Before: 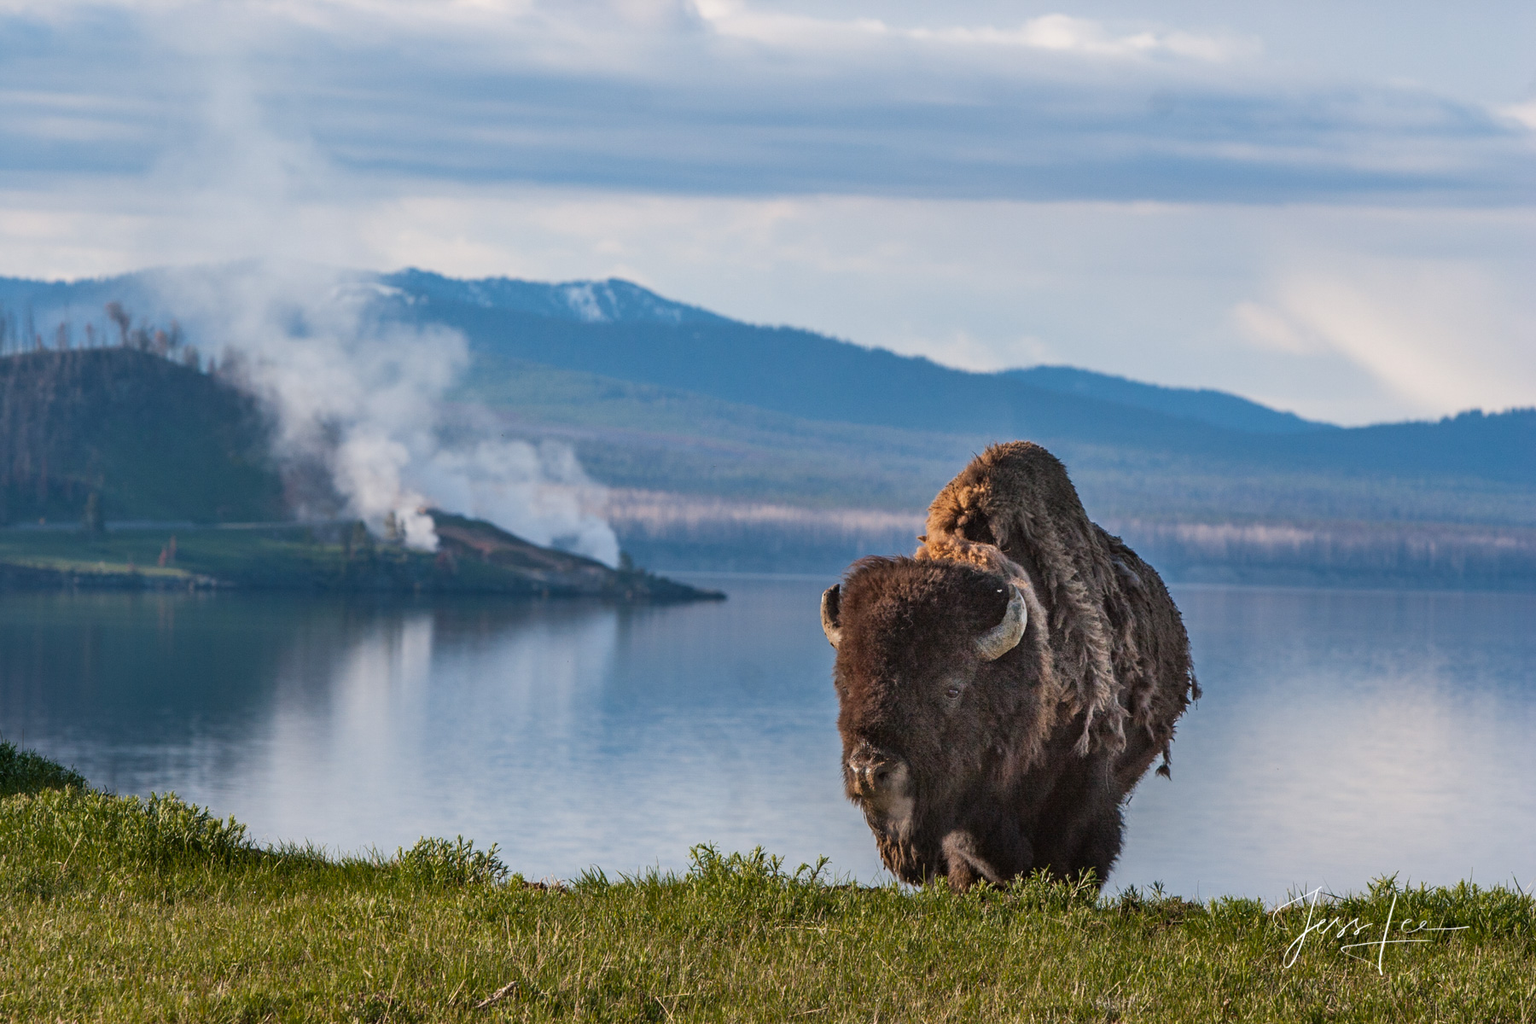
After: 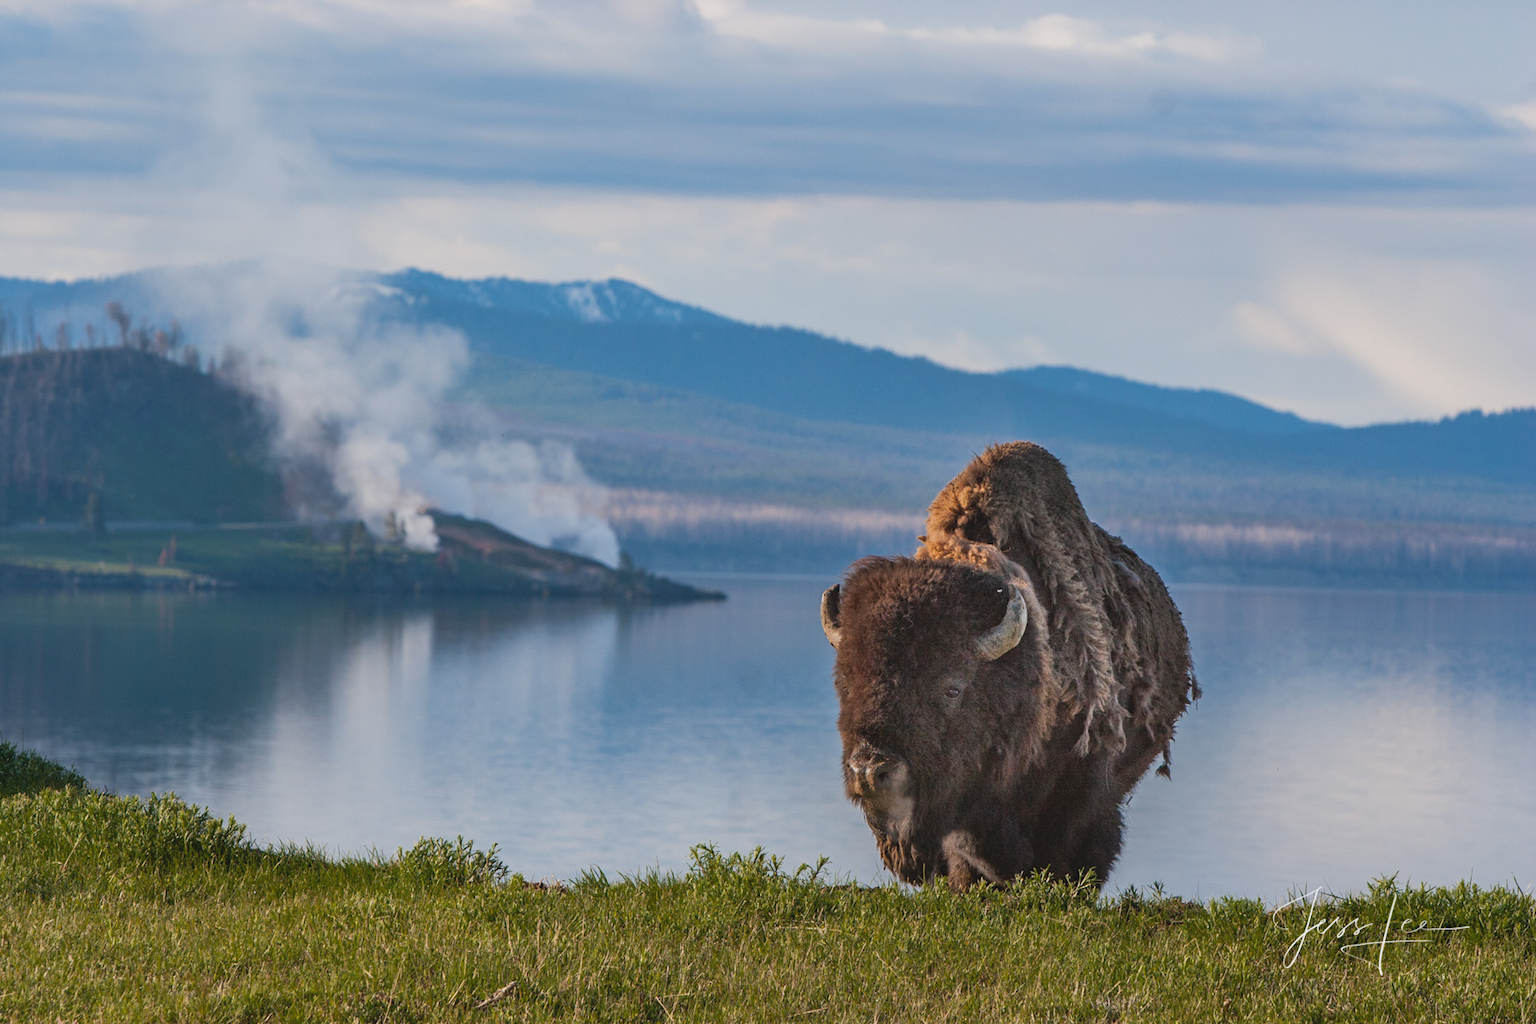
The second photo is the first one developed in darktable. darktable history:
contrast brightness saturation: contrast -0.126
